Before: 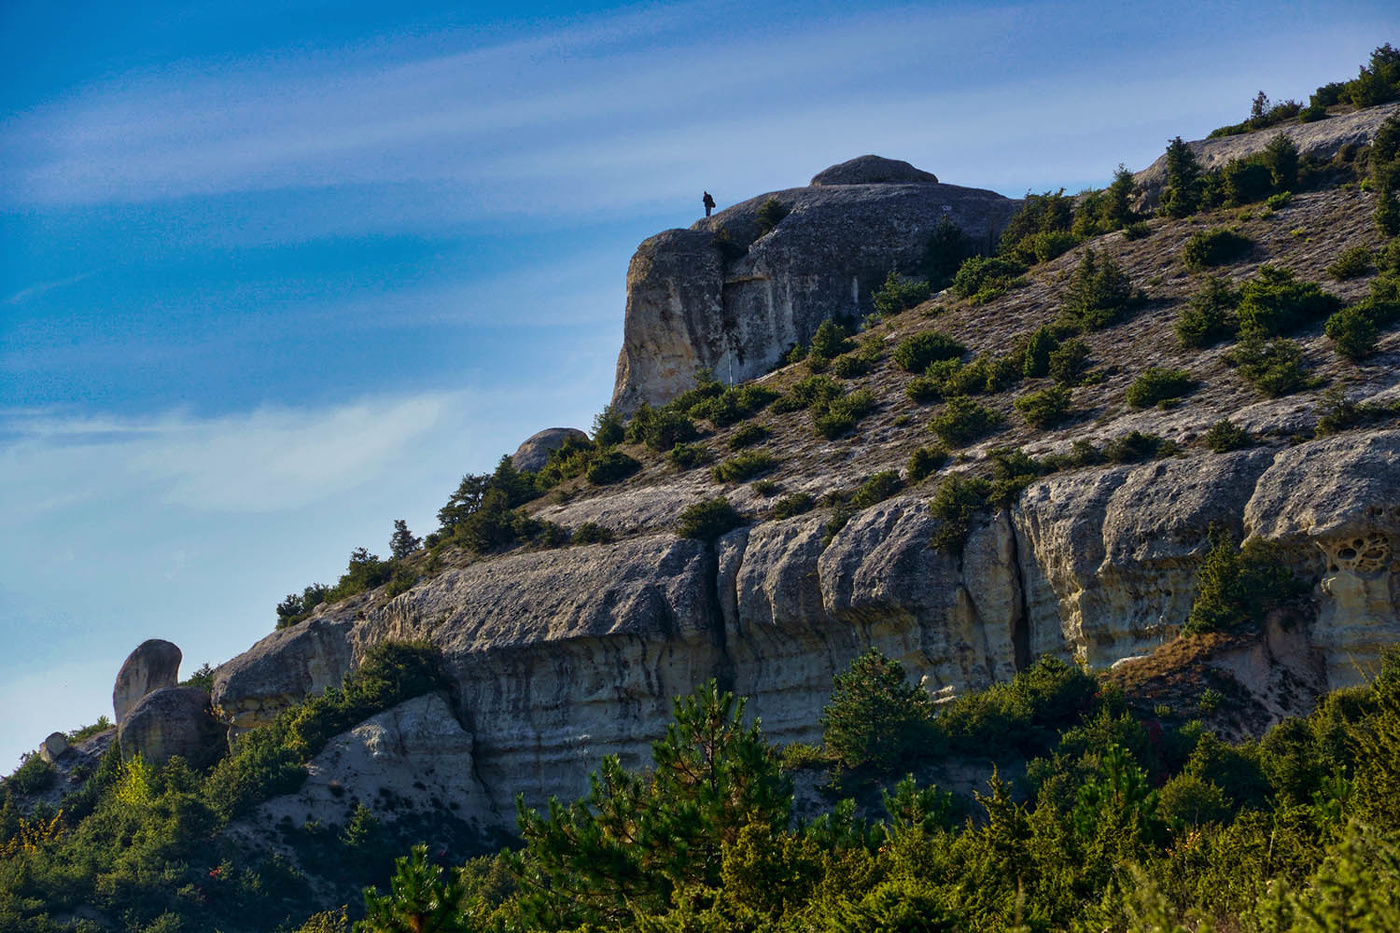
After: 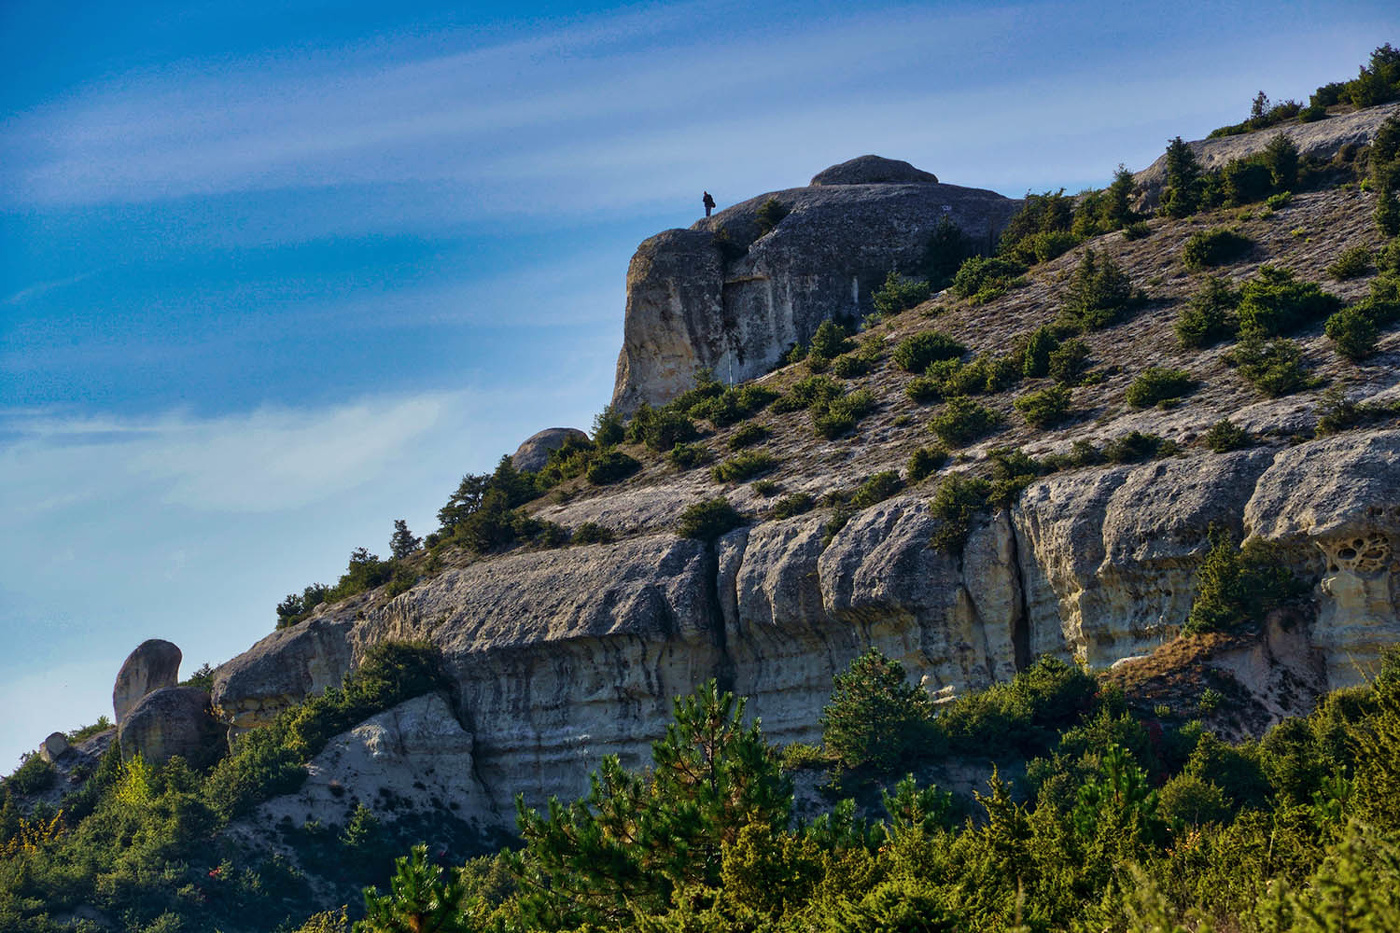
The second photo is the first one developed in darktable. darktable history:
shadows and highlights: shadows 37.83, highlights -27.96, soften with gaussian
